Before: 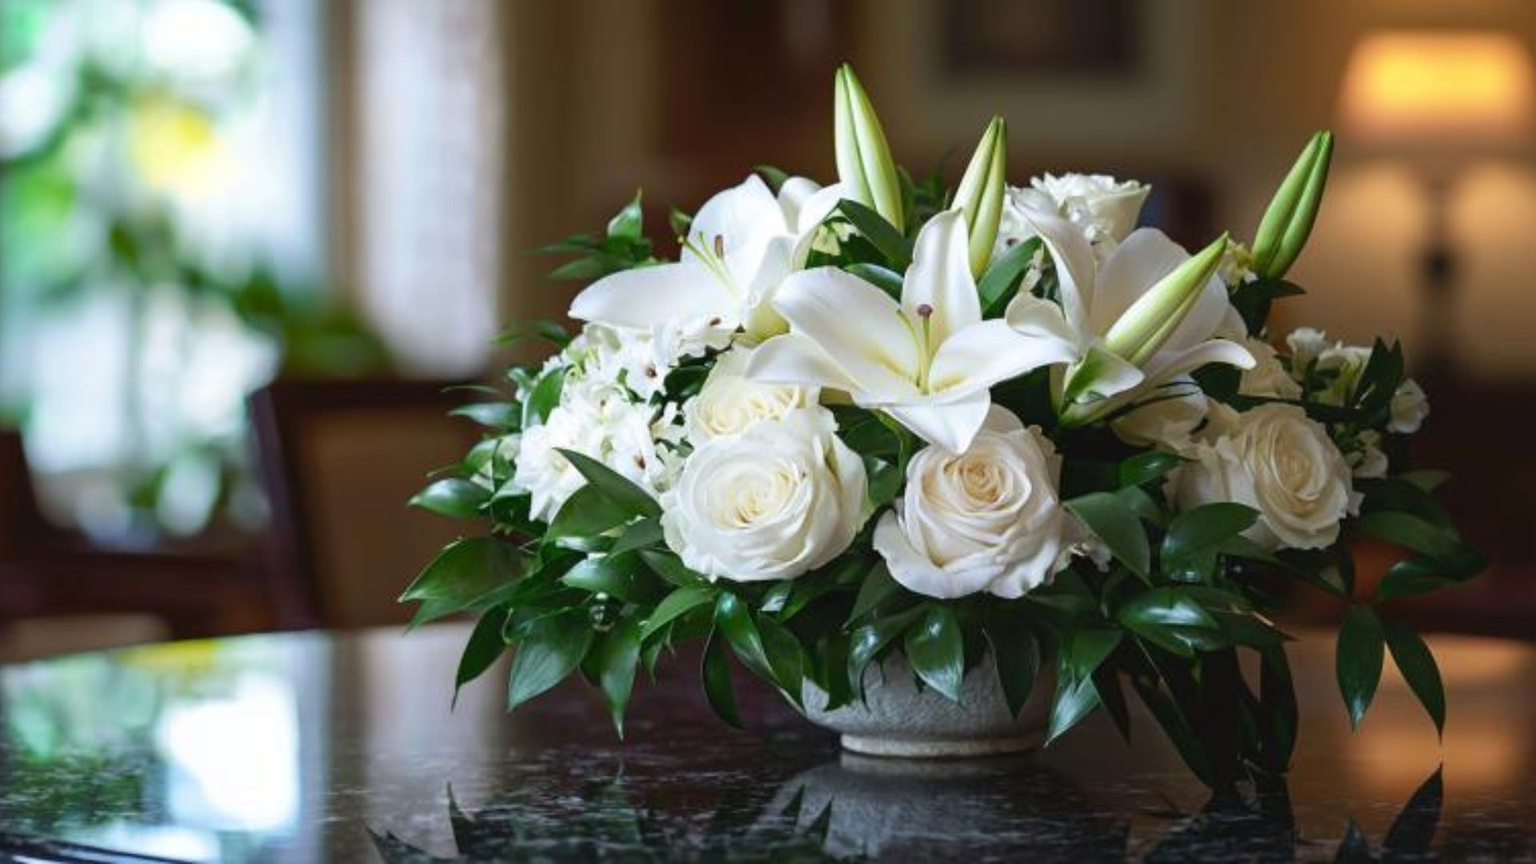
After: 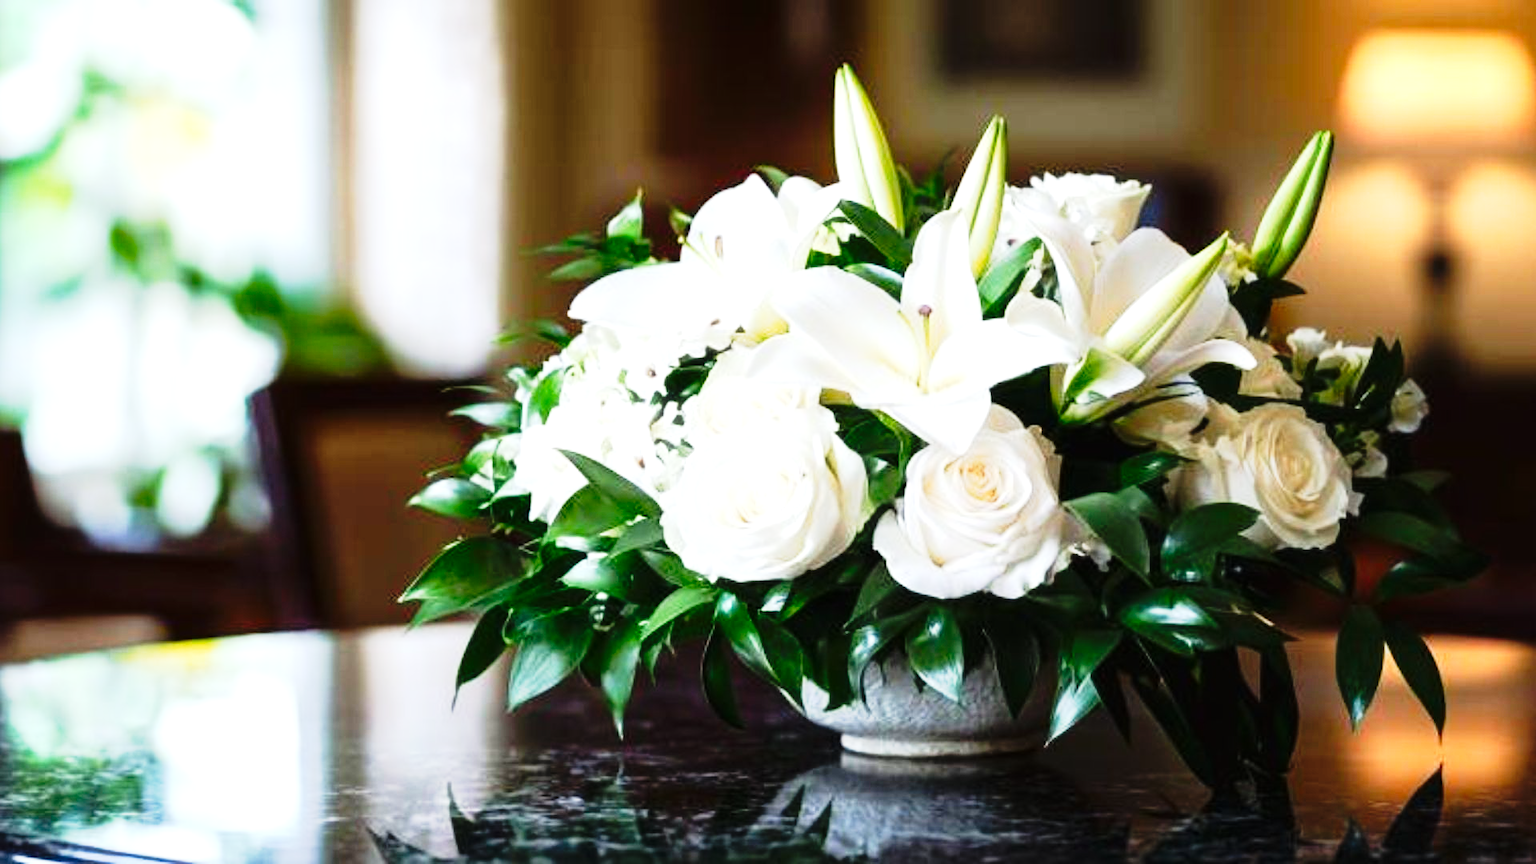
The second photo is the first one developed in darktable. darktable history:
tone equalizer: -8 EV -0.423 EV, -7 EV -0.417 EV, -6 EV -0.311 EV, -5 EV -0.186 EV, -3 EV 0.247 EV, -2 EV 0.359 EV, -1 EV 0.37 EV, +0 EV 0.447 EV
exposure: black level correction 0.003, exposure 0.384 EV, compensate highlight preservation false
haze removal: strength -0.082, distance 0.352, compatibility mode true, adaptive false
tone curve: curves: ch0 [(0, 0) (0.187, 0.12) (0.392, 0.438) (0.704, 0.86) (0.858, 0.938) (1, 0.981)]; ch1 [(0, 0) (0.402, 0.36) (0.476, 0.456) (0.498, 0.501) (0.518, 0.521) (0.58, 0.598) (0.619, 0.663) (0.692, 0.744) (1, 1)]; ch2 [(0, 0) (0.427, 0.417) (0.483, 0.481) (0.503, 0.503) (0.526, 0.53) (0.563, 0.585) (0.626, 0.703) (0.699, 0.753) (0.997, 0.858)], preserve colors none
